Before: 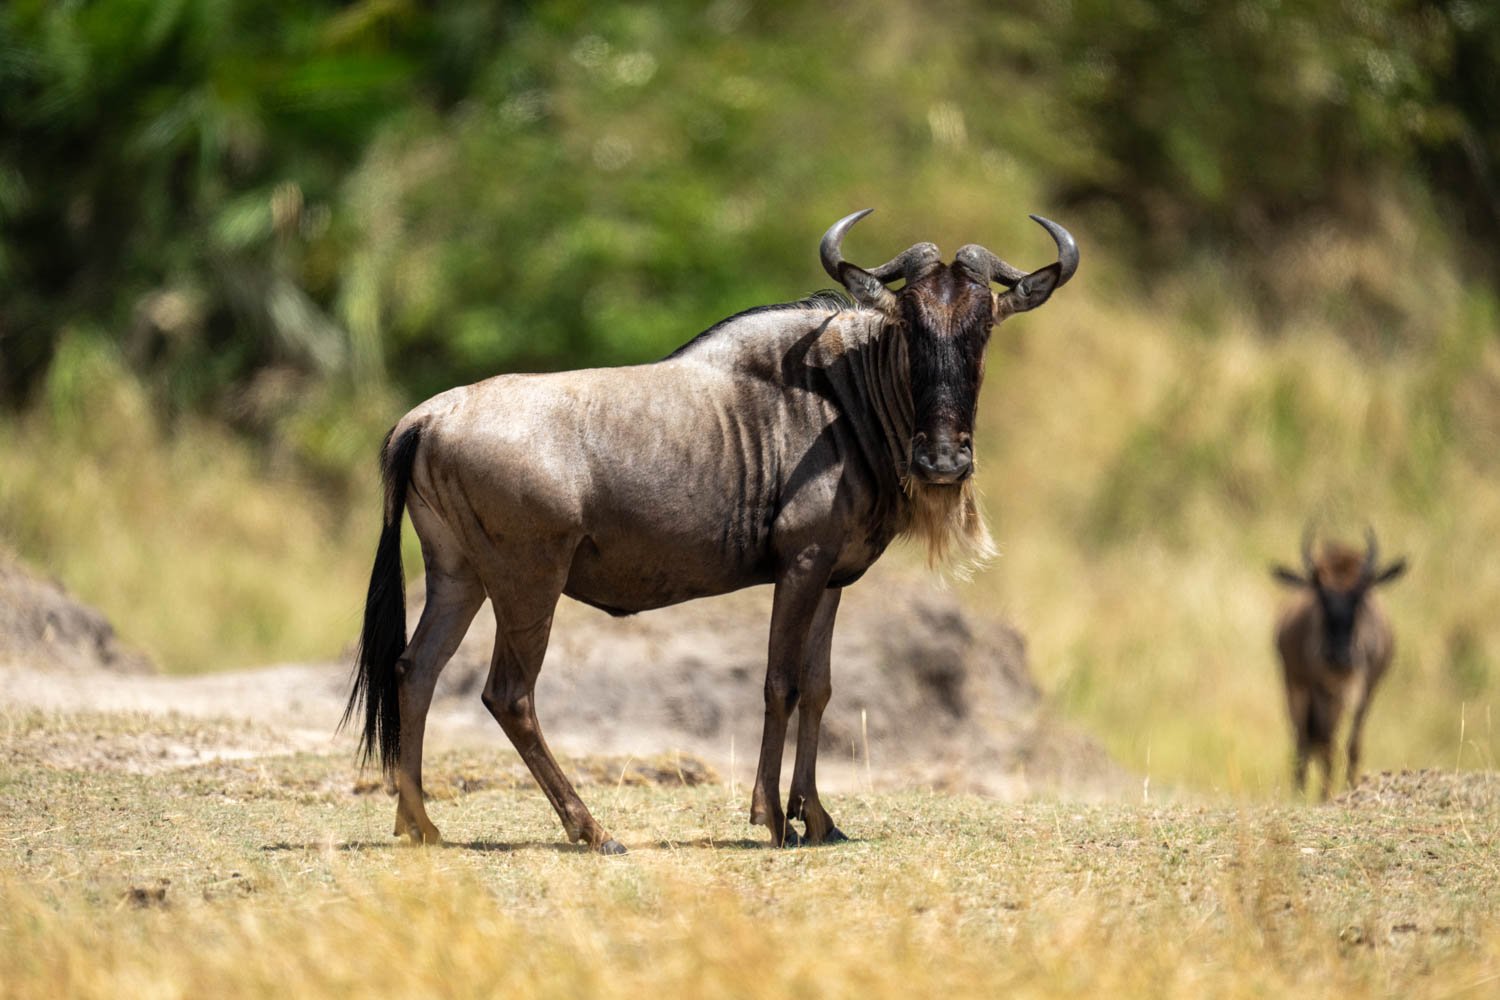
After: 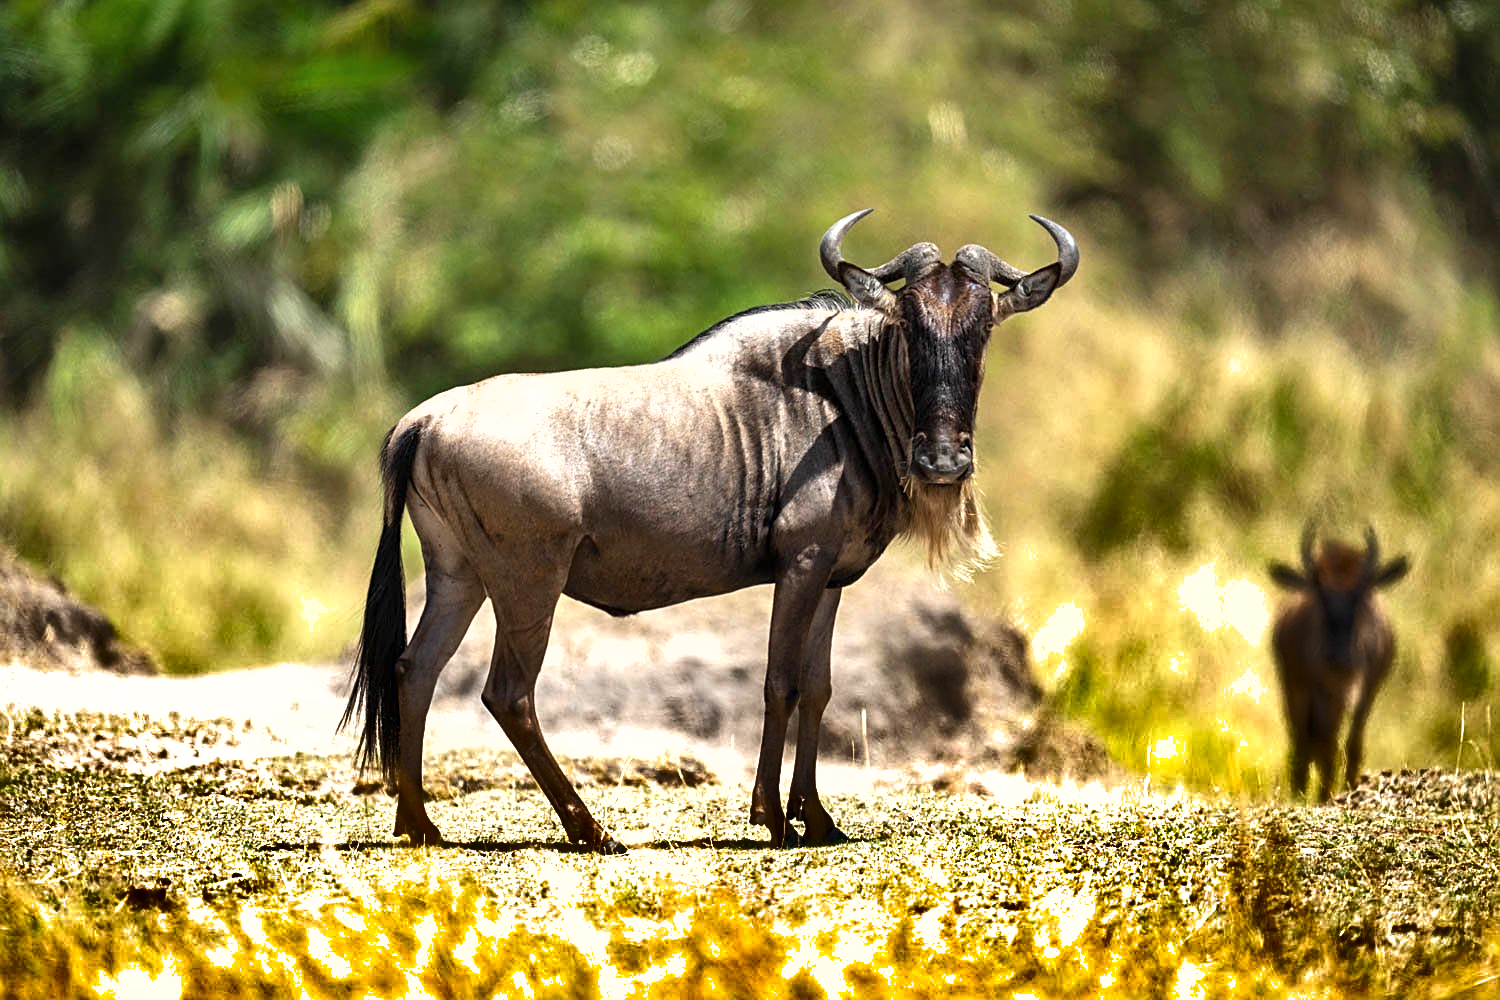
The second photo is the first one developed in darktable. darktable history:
shadows and highlights: shadows 18.3, highlights -83.68, soften with gaussian
sharpen: on, module defaults
exposure: black level correction 0, exposure 0.696 EV, compensate exposure bias true, compensate highlight preservation false
